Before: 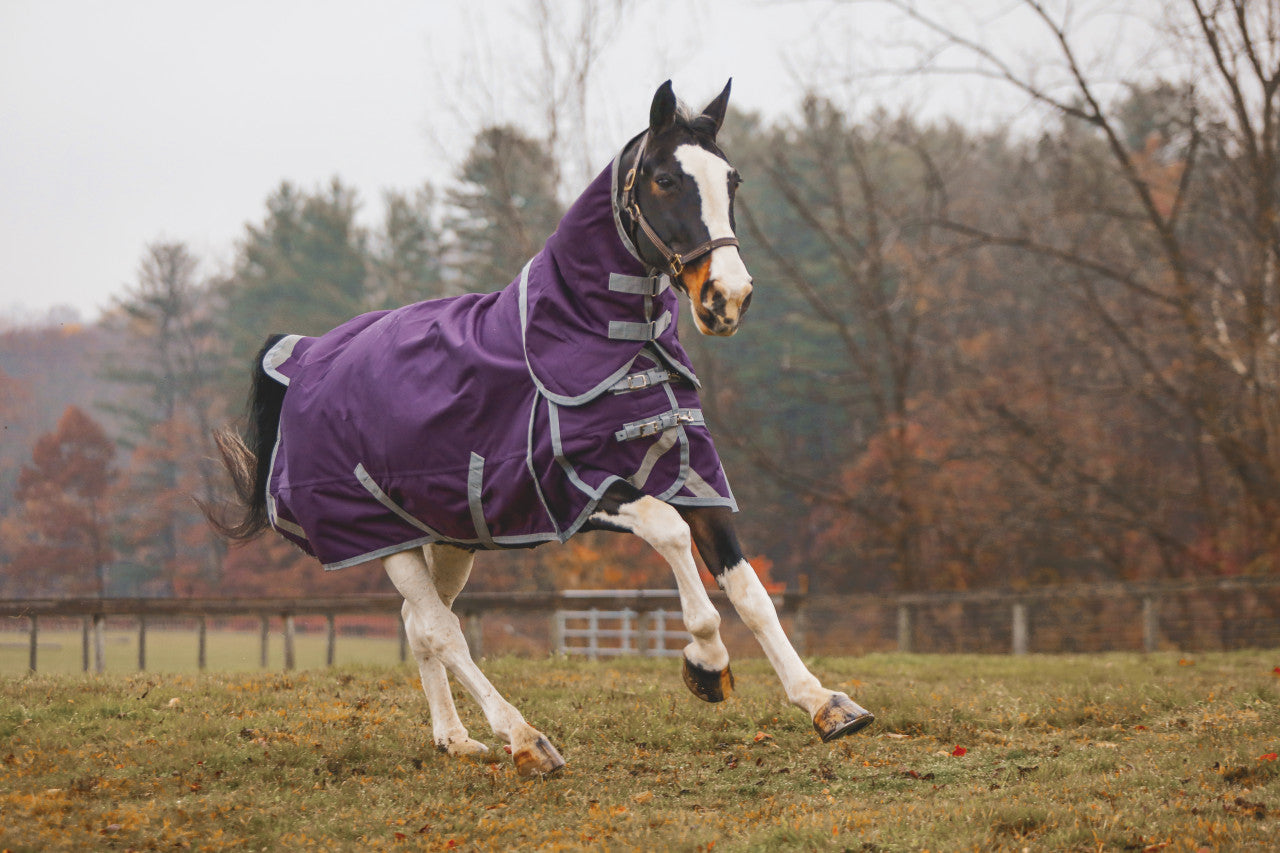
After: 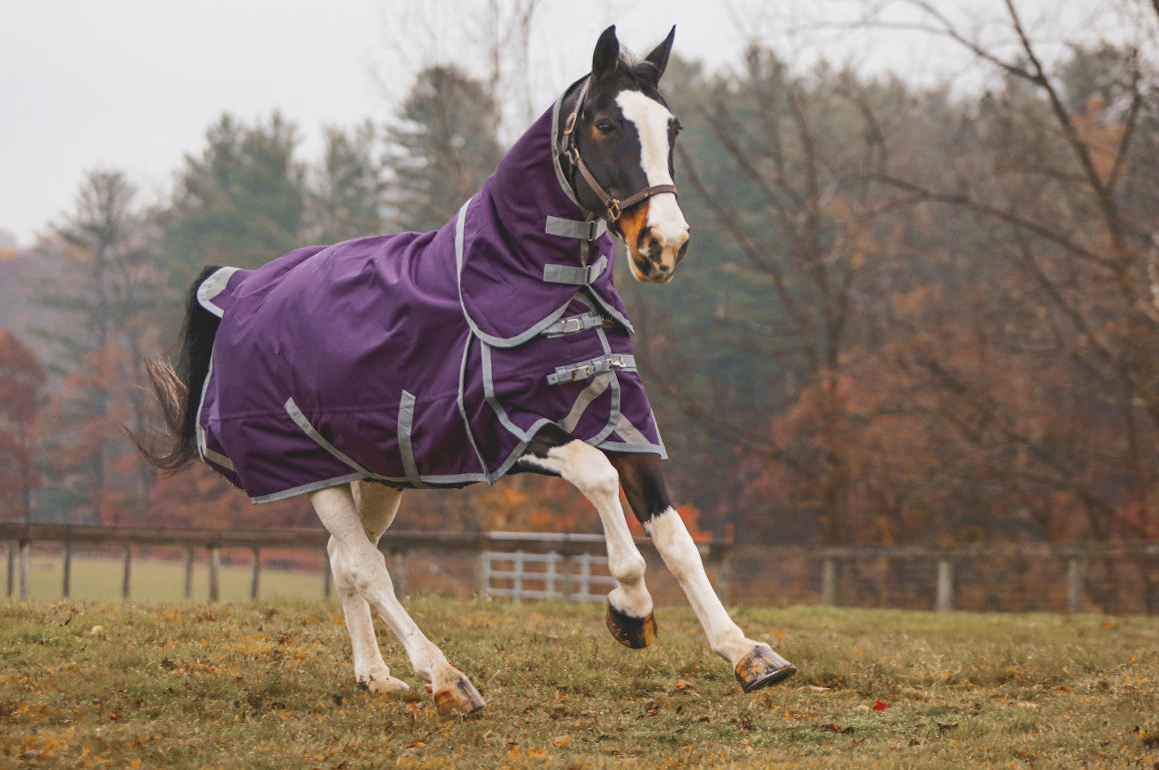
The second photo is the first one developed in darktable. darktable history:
crop and rotate: angle -1.98°, left 3.092%, top 4.349%, right 1.644%, bottom 0.706%
